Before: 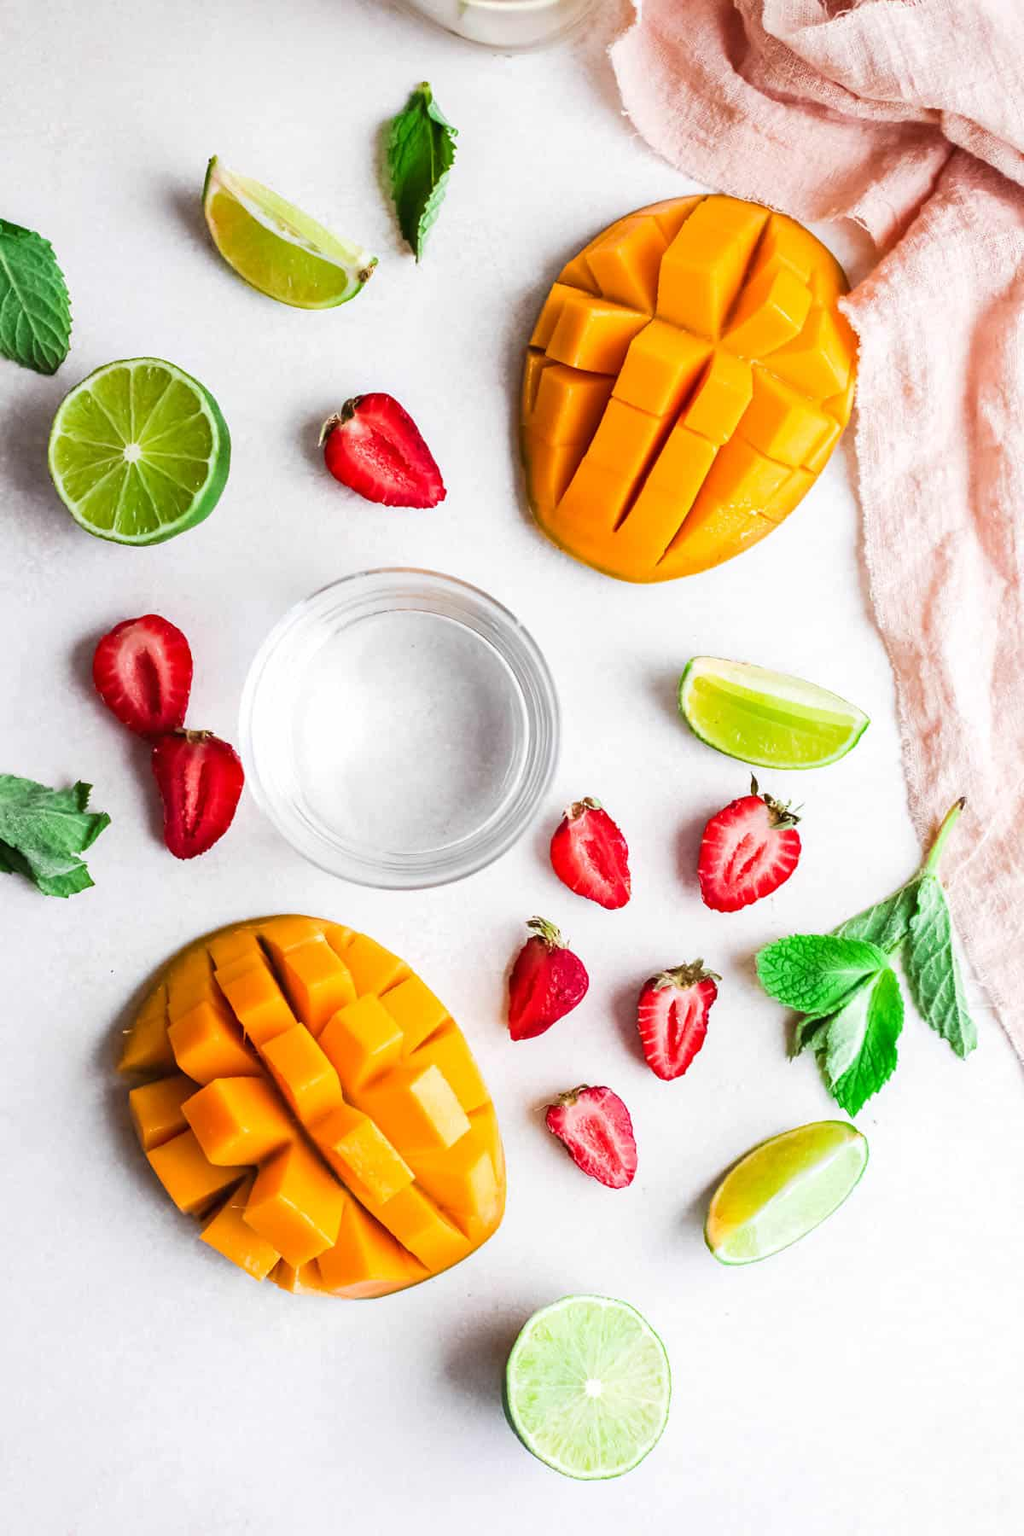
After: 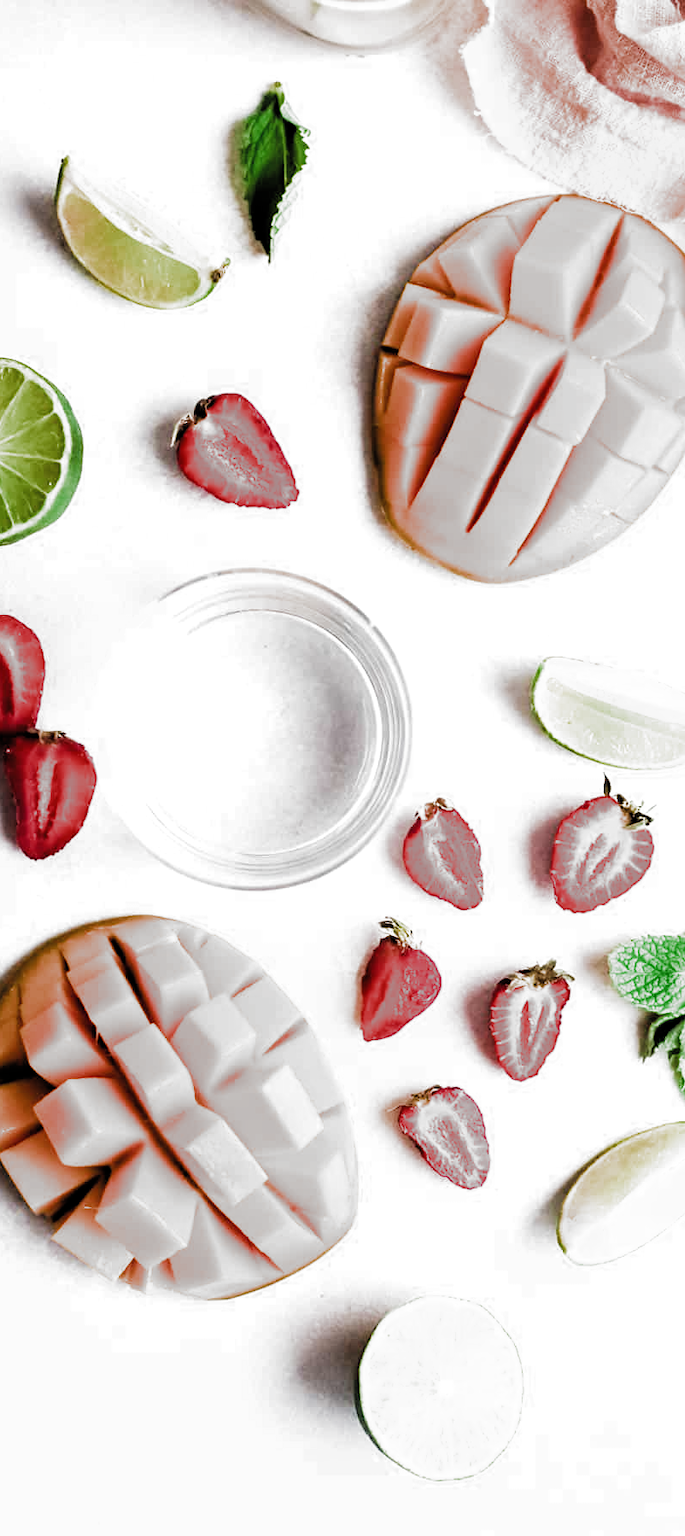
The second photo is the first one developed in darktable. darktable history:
filmic rgb: black relative exposure -3.62 EV, white relative exposure 2.12 EV, hardness 3.63, add noise in highlights 0.002, preserve chrominance max RGB, color science v3 (2019), use custom middle-gray values true, contrast in highlights soft
crop and rotate: left 14.464%, right 18.599%
